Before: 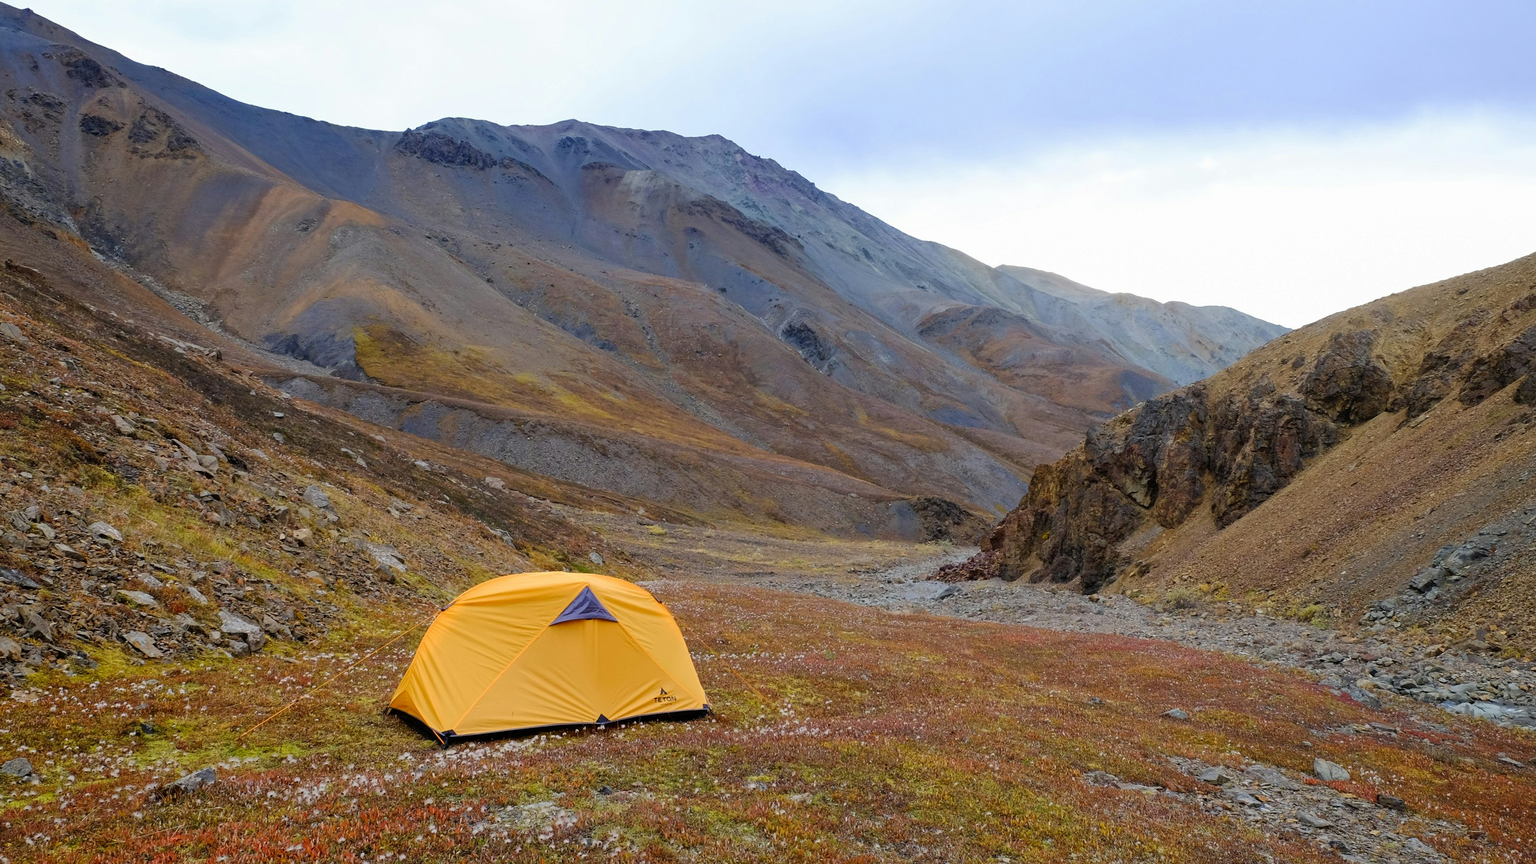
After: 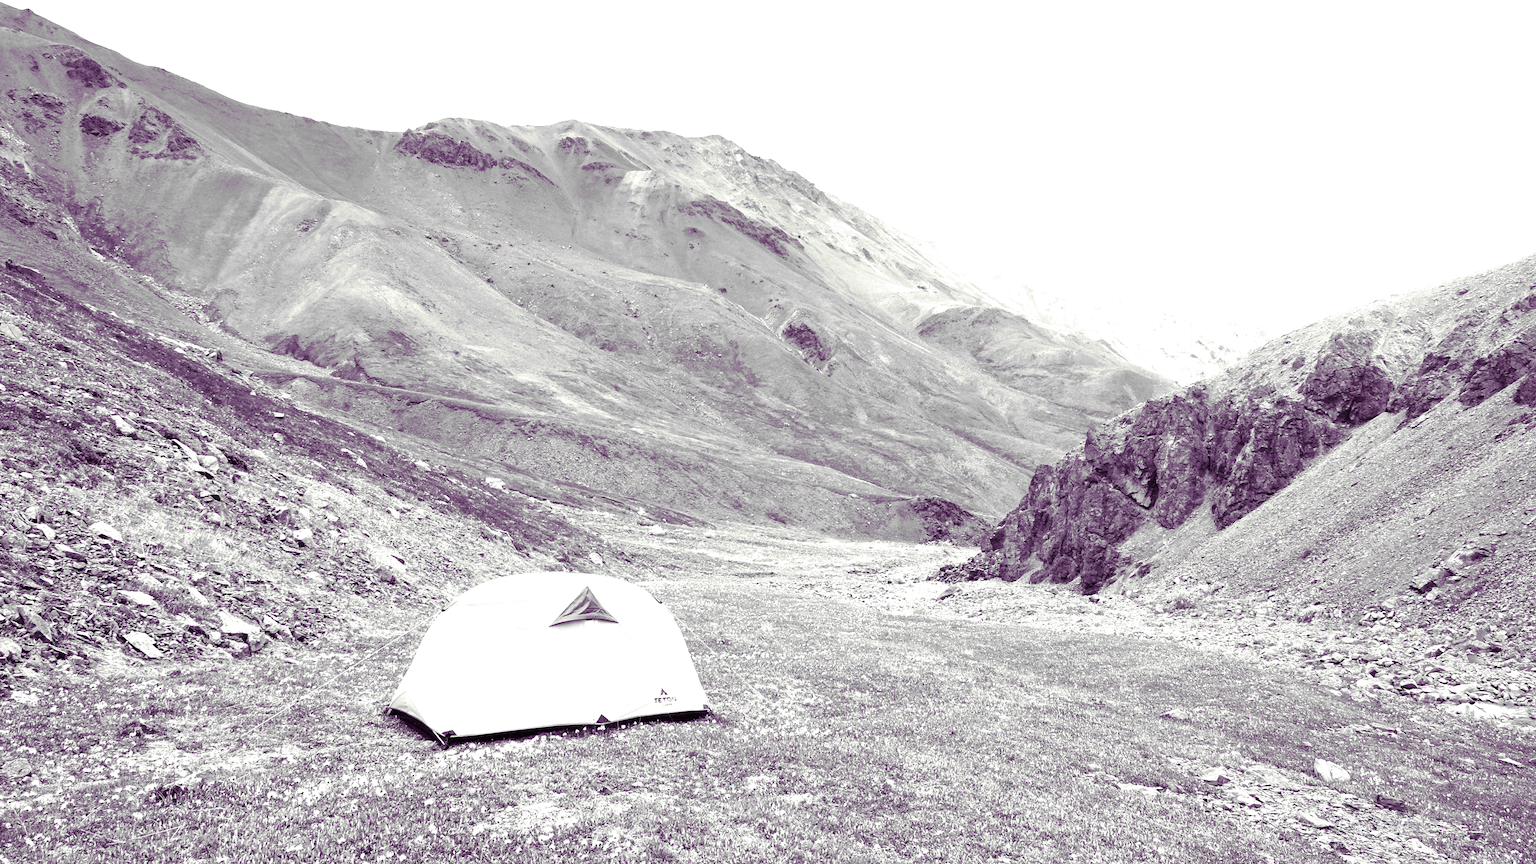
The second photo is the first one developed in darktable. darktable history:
exposure: exposure 2 EV, compensate exposure bias true, compensate highlight preservation false
monochrome: on, module defaults
split-toning: shadows › hue 277.2°, shadows › saturation 0.74
